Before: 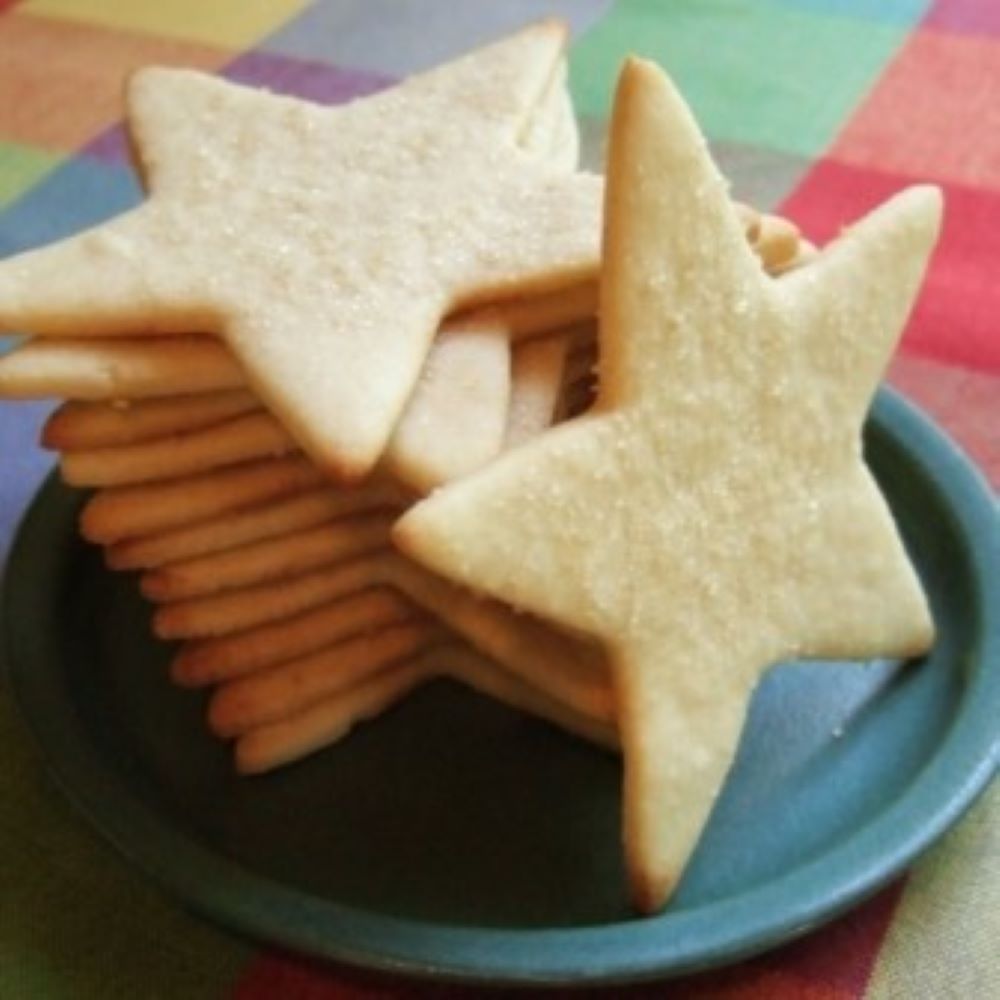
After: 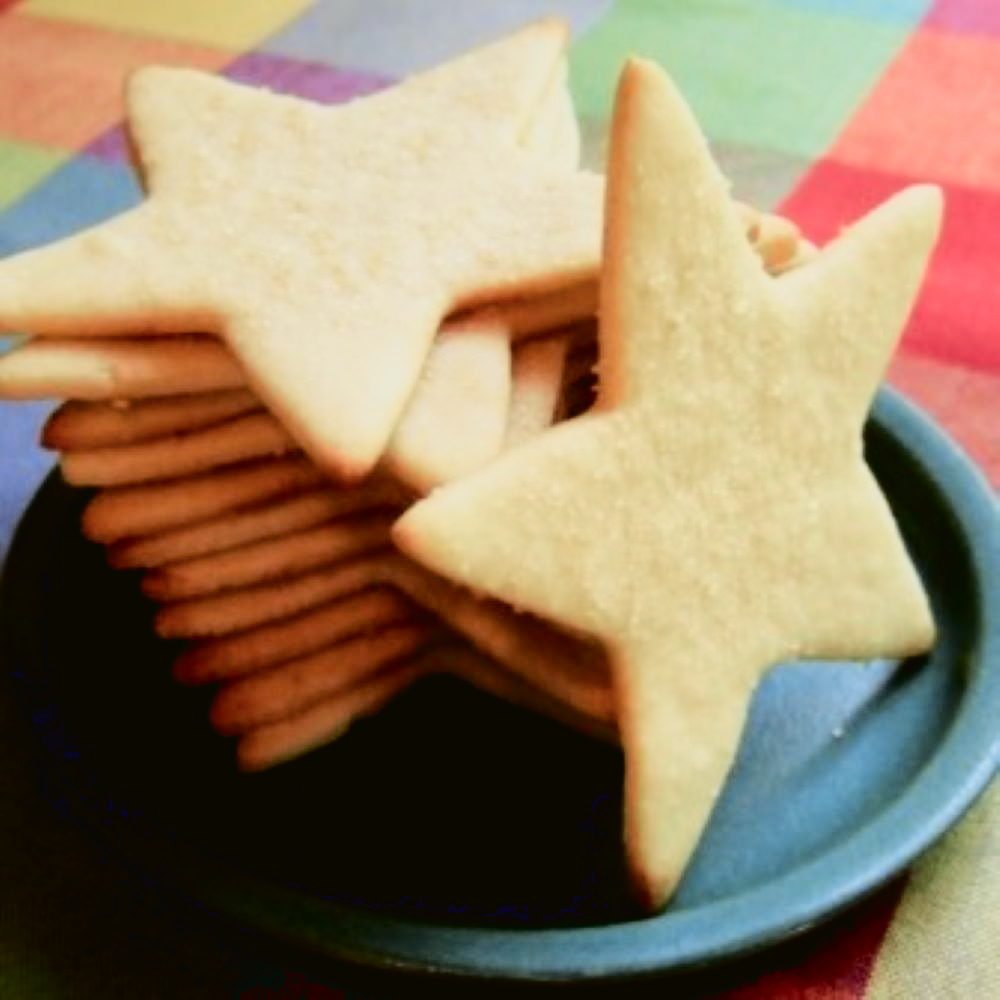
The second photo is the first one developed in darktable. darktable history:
filmic rgb: black relative exposure -7.5 EV, white relative exposure 5 EV, hardness 3.31, contrast 1.3, contrast in shadows safe
tone curve: curves: ch0 [(0, 0.021) (0.049, 0.044) (0.152, 0.14) (0.328, 0.377) (0.473, 0.543) (0.663, 0.734) (0.84, 0.899) (1, 0.969)]; ch1 [(0, 0) (0.302, 0.331) (0.427, 0.433) (0.472, 0.47) (0.502, 0.503) (0.527, 0.524) (0.564, 0.591) (0.602, 0.632) (0.677, 0.701) (0.859, 0.885) (1, 1)]; ch2 [(0, 0) (0.33, 0.301) (0.447, 0.44) (0.487, 0.496) (0.502, 0.516) (0.535, 0.563) (0.565, 0.6) (0.618, 0.629) (1, 1)], color space Lab, independent channels, preserve colors none
exposure: black level correction 0.01, exposure 0.011 EV, compensate highlight preservation false
